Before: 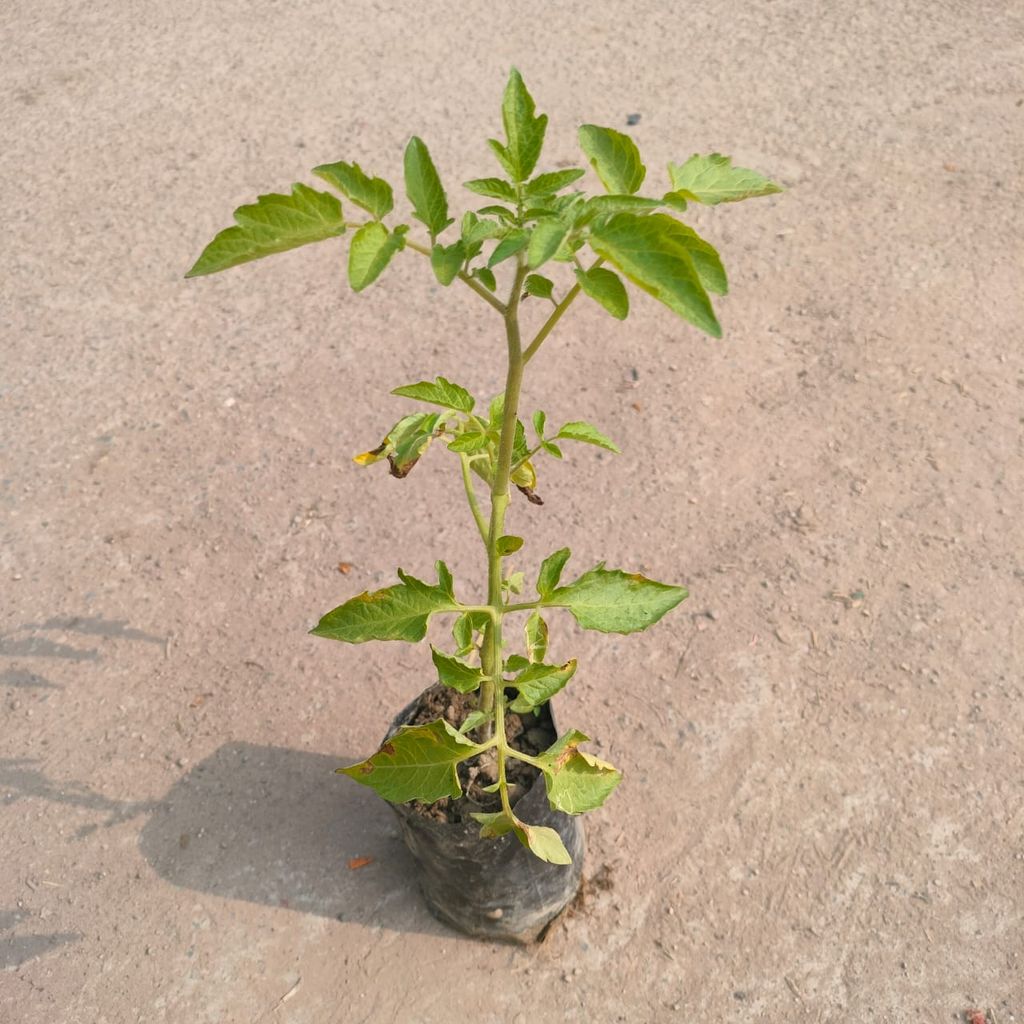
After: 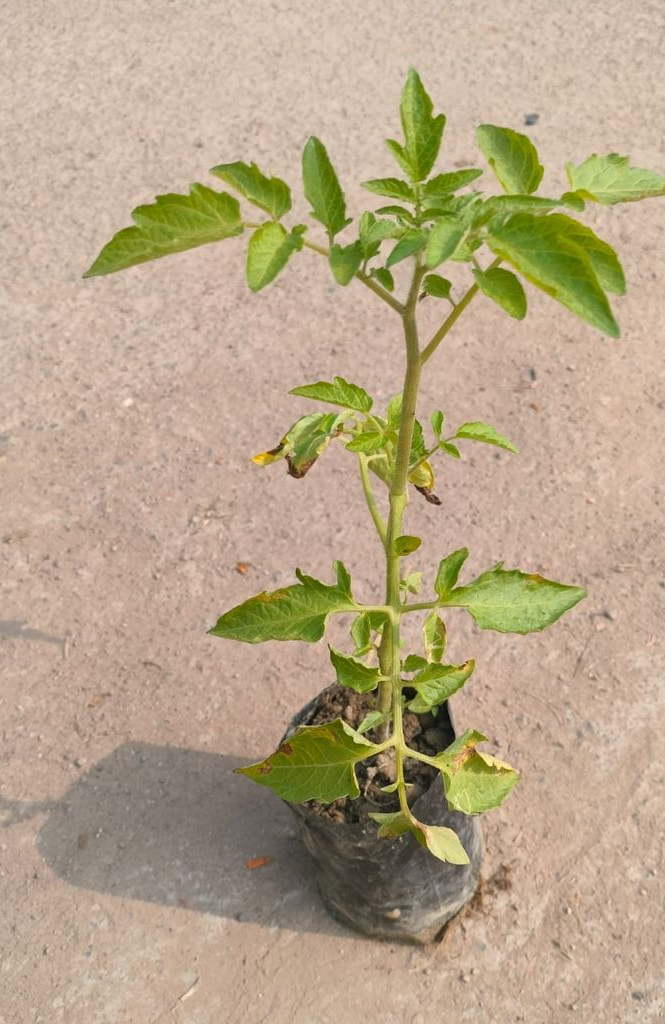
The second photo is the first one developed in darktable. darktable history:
crop and rotate: left 9.972%, right 25%
